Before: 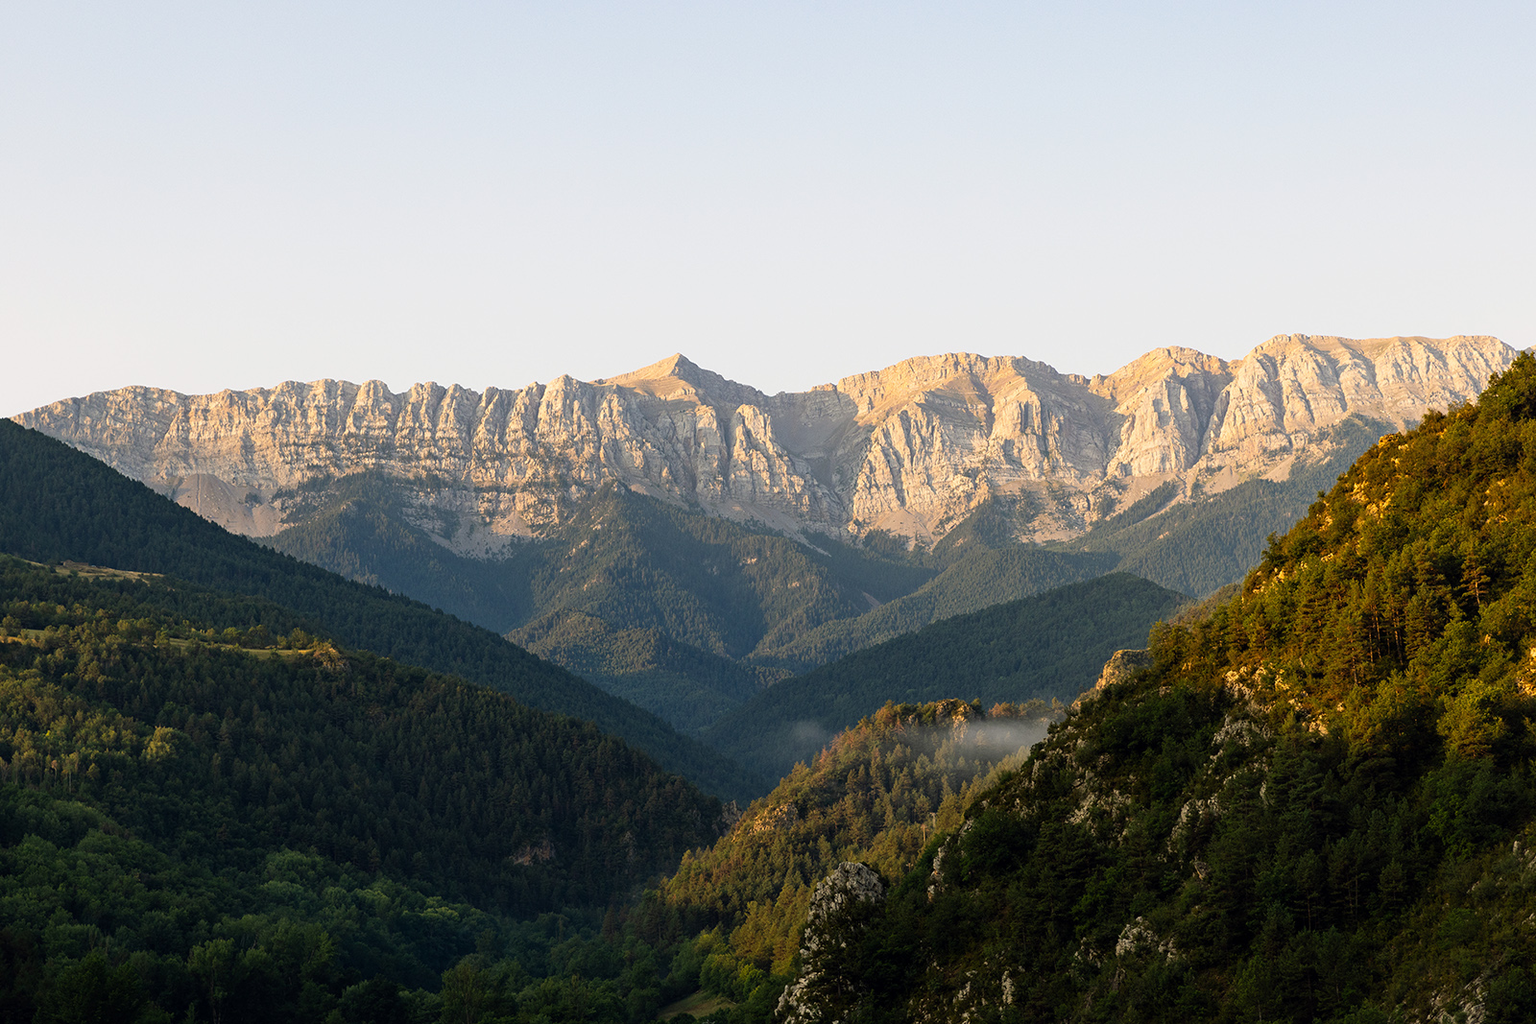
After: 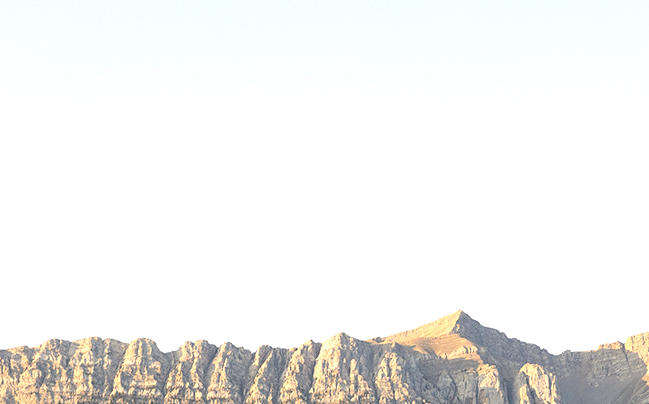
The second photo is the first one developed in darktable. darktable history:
tone equalizer: -8 EV -0.417 EV, -7 EV -0.389 EV, -6 EV -0.333 EV, -5 EV -0.222 EV, -3 EV 0.222 EV, -2 EV 0.333 EV, -1 EV 0.389 EV, +0 EV 0.417 EV, edges refinement/feathering 500, mask exposure compensation -1.25 EV, preserve details no
crop: left 15.452%, top 5.459%, right 43.956%, bottom 56.62%
